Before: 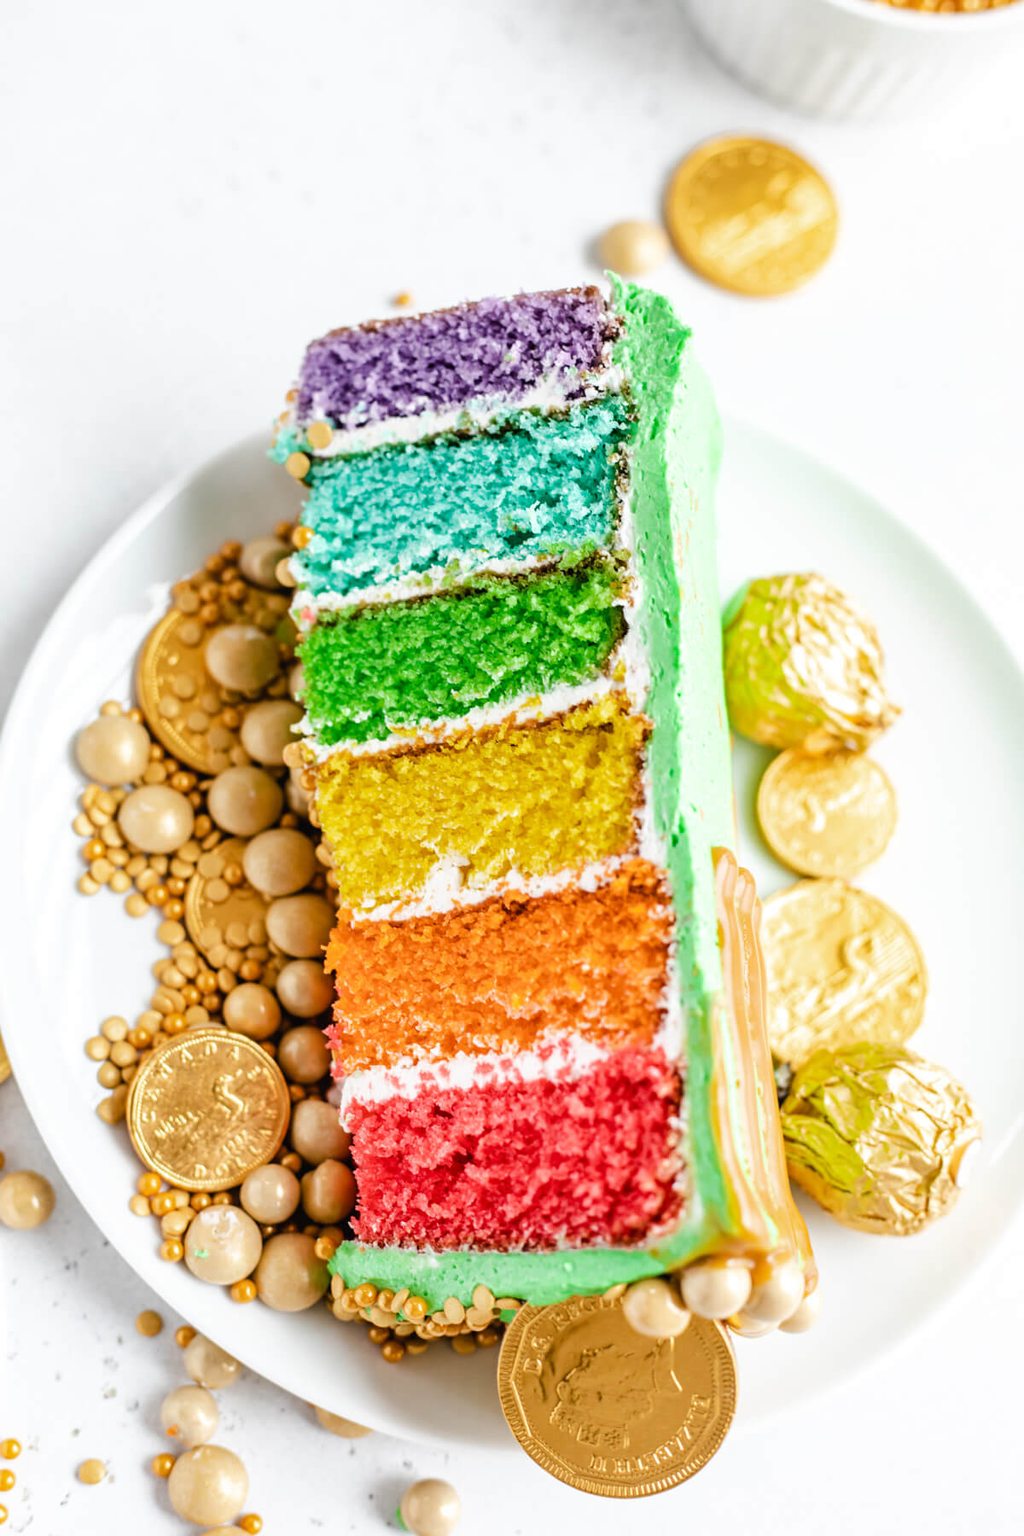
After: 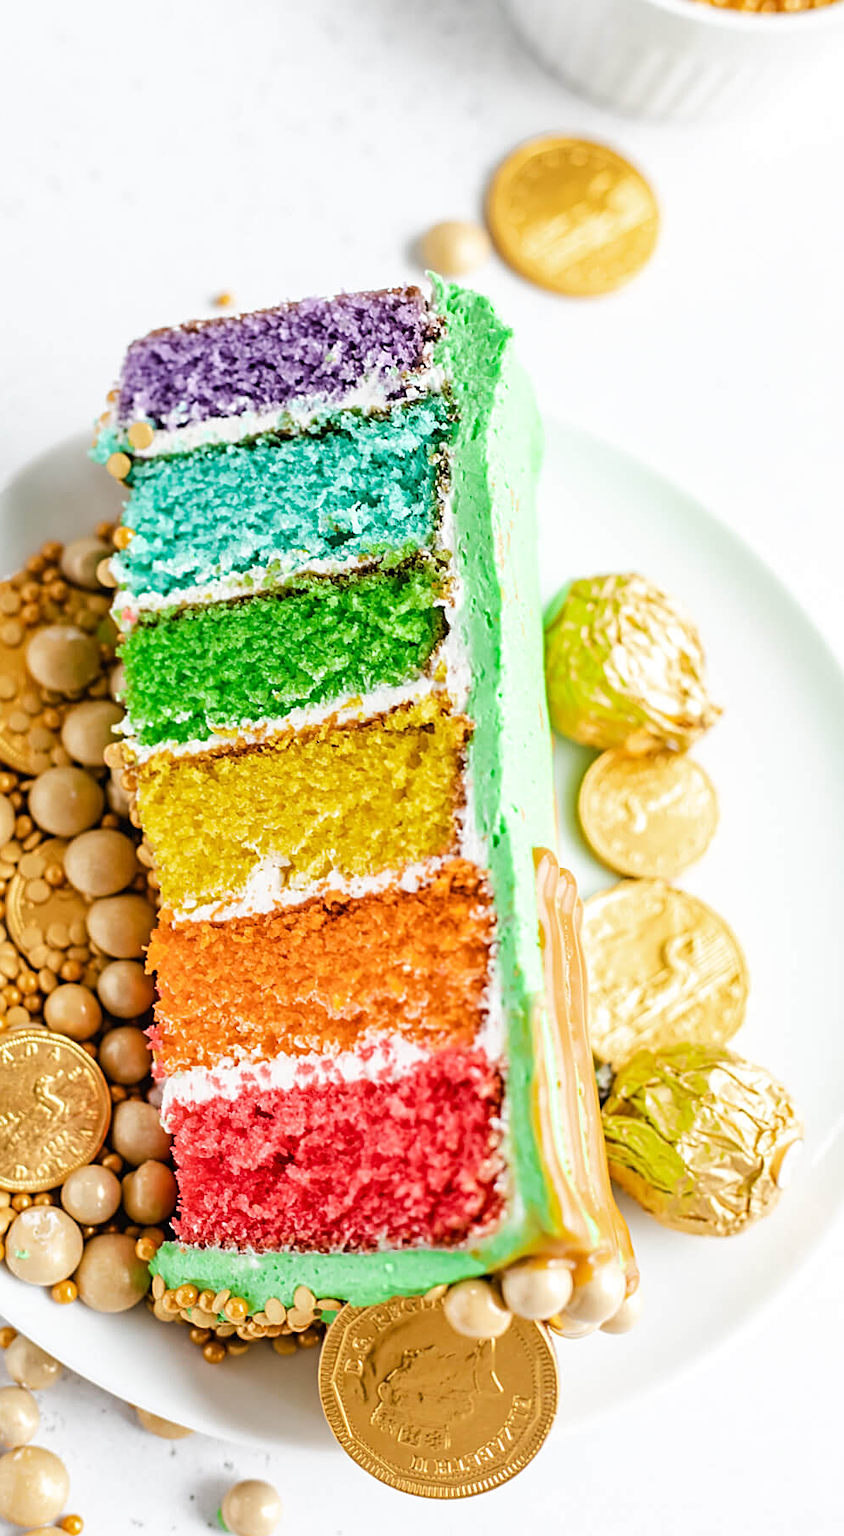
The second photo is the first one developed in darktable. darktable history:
crop: left 17.582%, bottom 0.031%
sharpen: on, module defaults
exposure: compensate highlight preservation false
